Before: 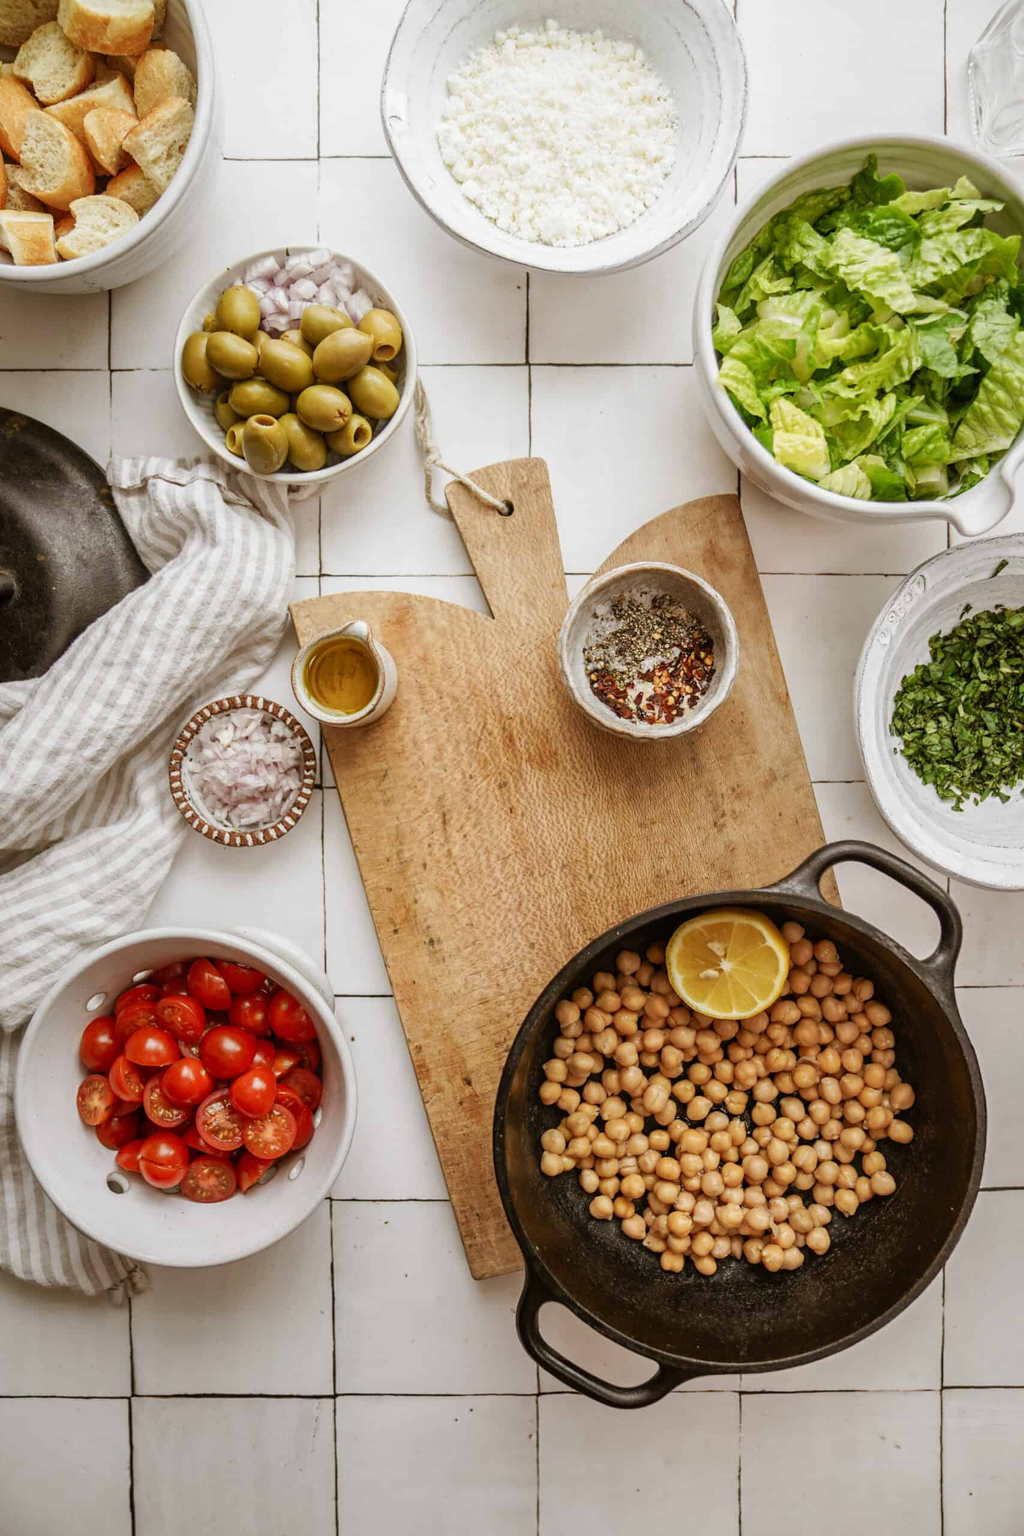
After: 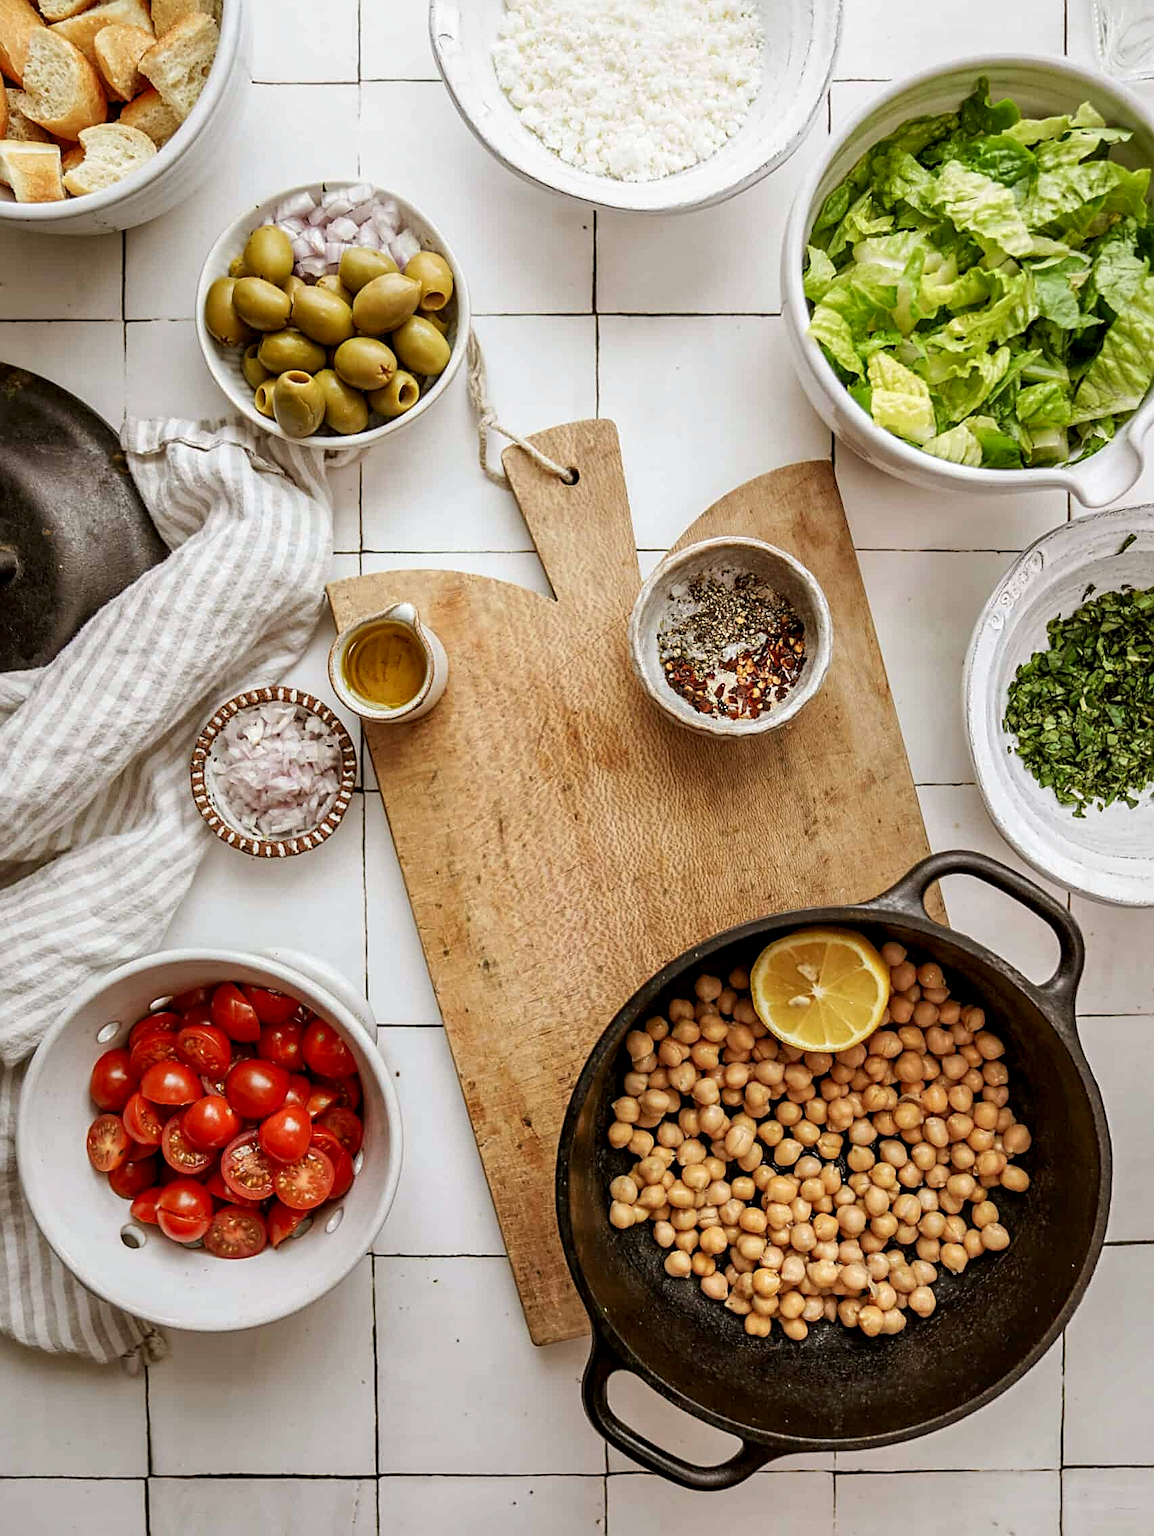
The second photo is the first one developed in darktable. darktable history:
crop and rotate: top 5.609%, bottom 5.609%
sharpen: on, module defaults
contrast equalizer: octaves 7, y [[0.6 ×6], [0.55 ×6], [0 ×6], [0 ×6], [0 ×6]], mix 0.3
